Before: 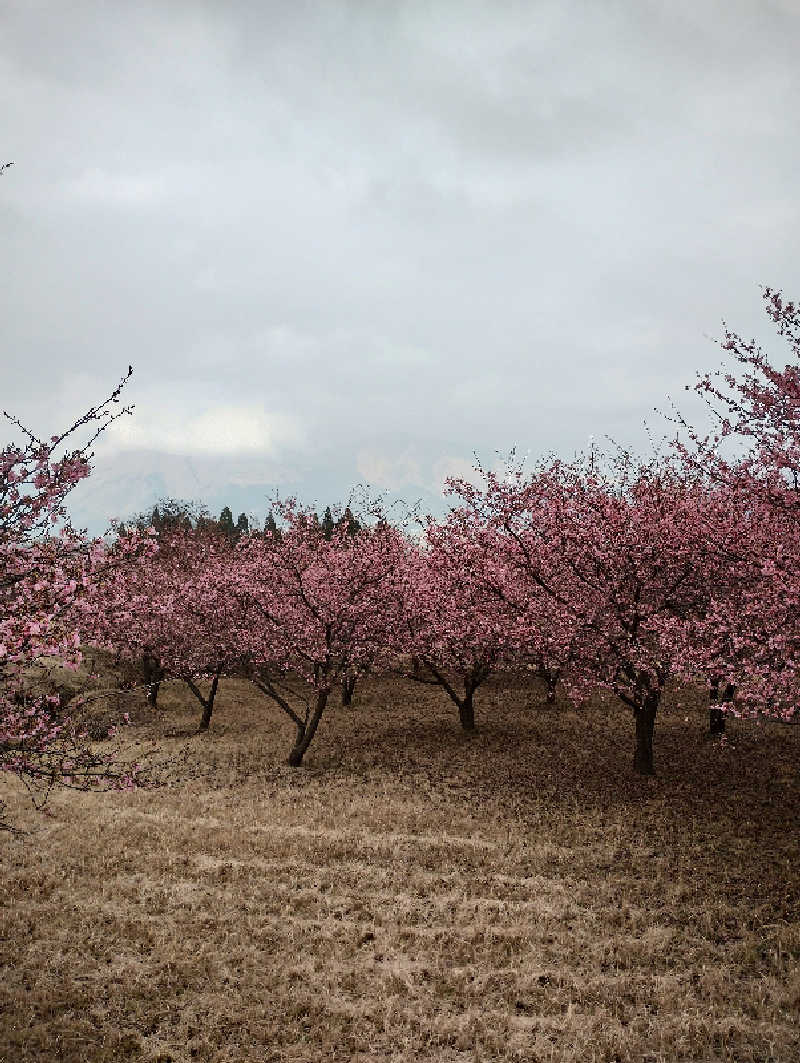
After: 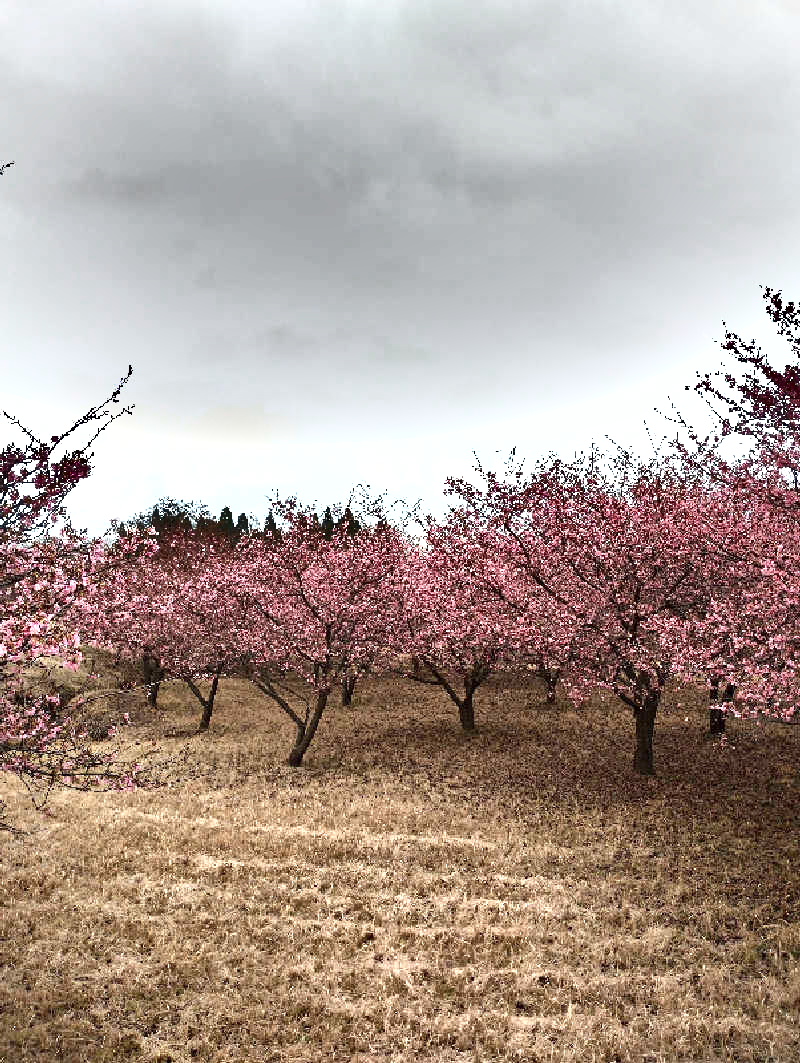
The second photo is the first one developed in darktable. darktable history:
exposure: exposure 1.201 EV, compensate highlight preservation false
shadows and highlights: shadows 24.22, highlights -77.88, soften with gaussian
